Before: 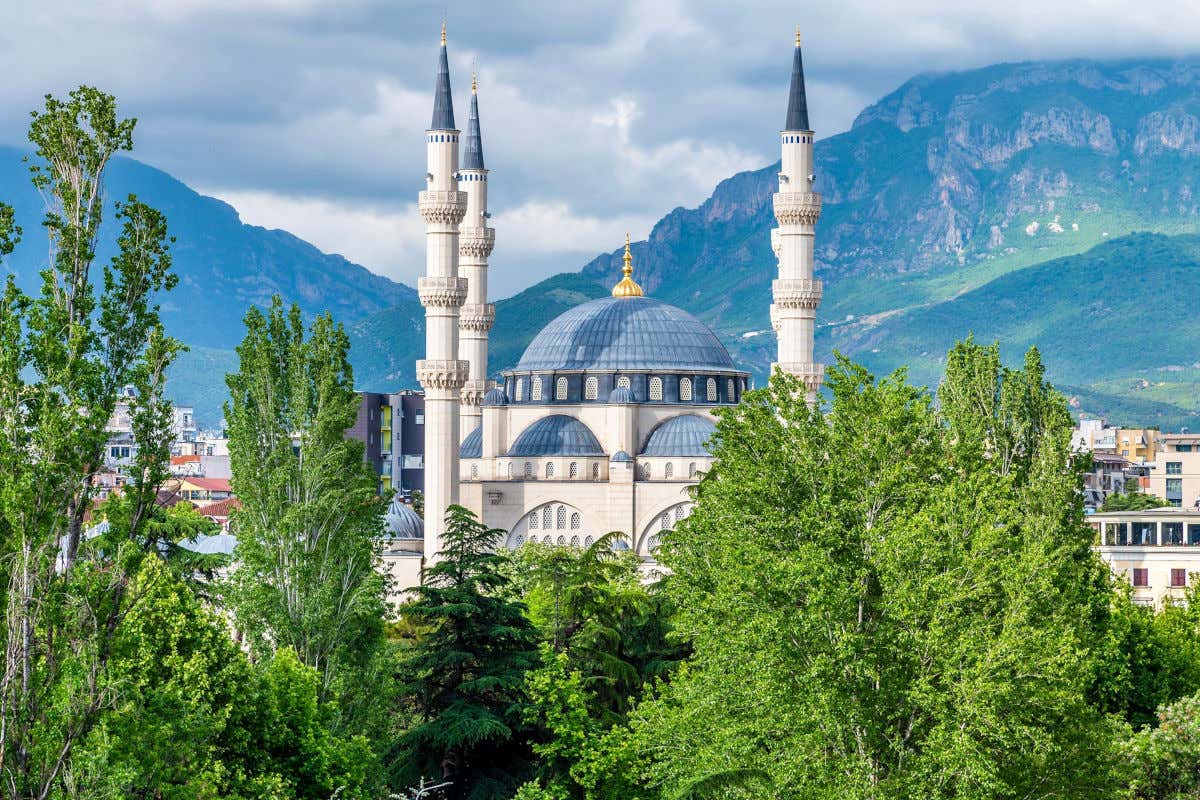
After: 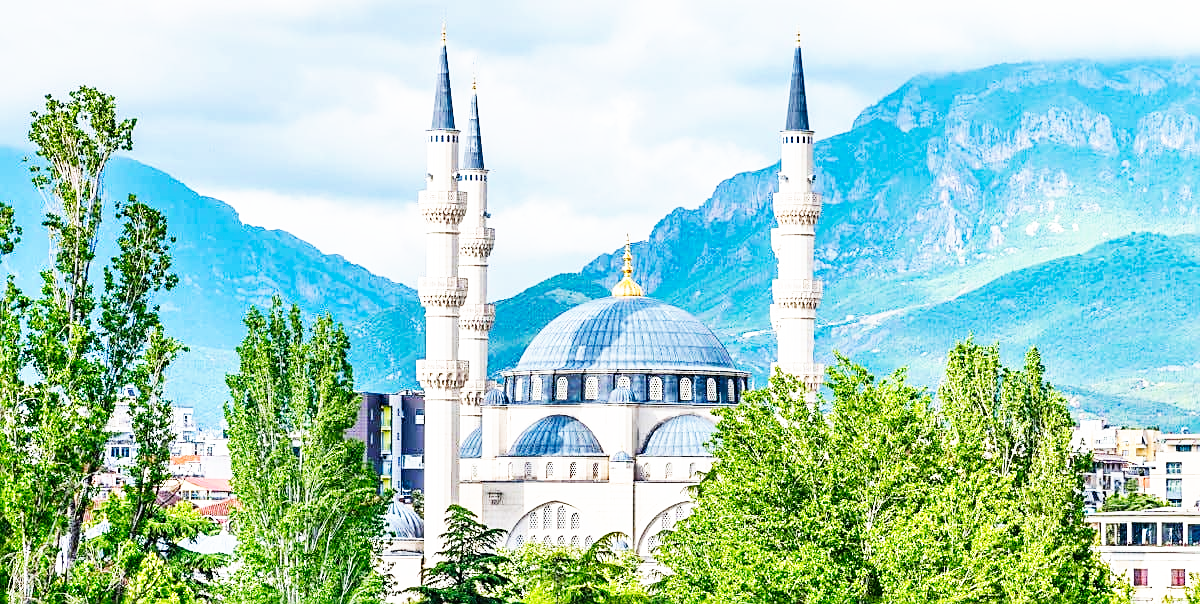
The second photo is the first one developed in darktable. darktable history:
crop: bottom 24.388%
base curve: curves: ch0 [(0, 0) (0.007, 0.004) (0.027, 0.03) (0.046, 0.07) (0.207, 0.54) (0.442, 0.872) (0.673, 0.972) (1, 1)], preserve colors none
sharpen: on, module defaults
